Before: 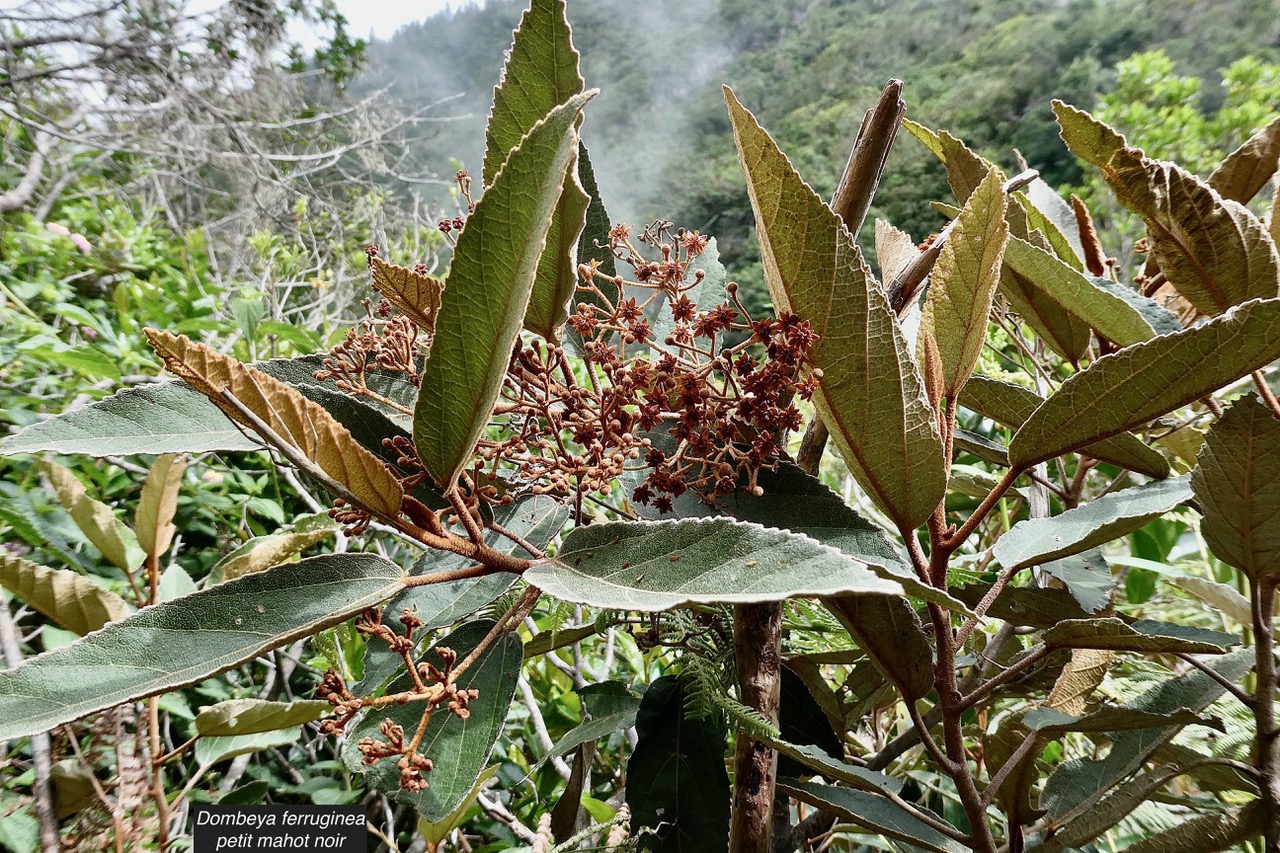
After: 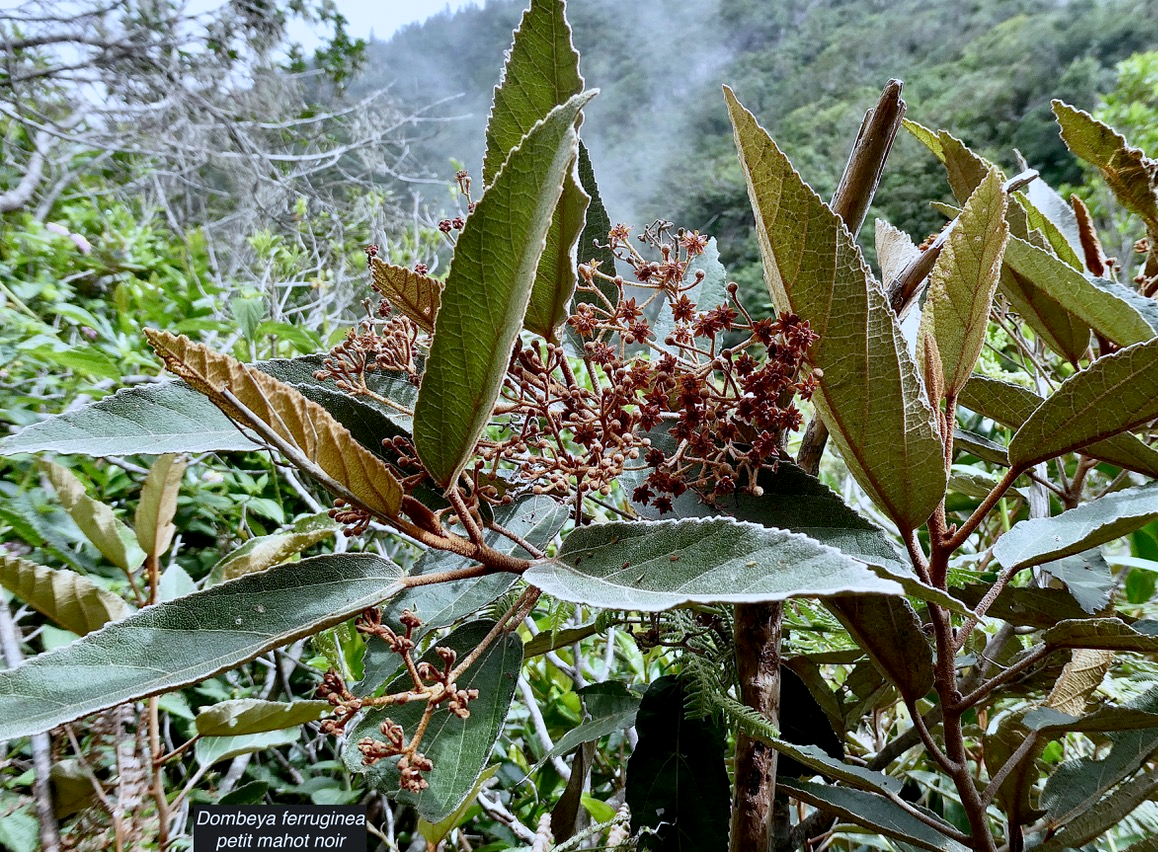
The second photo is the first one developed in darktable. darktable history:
white balance: red 0.931, blue 1.11
crop: right 9.509%, bottom 0.031%
